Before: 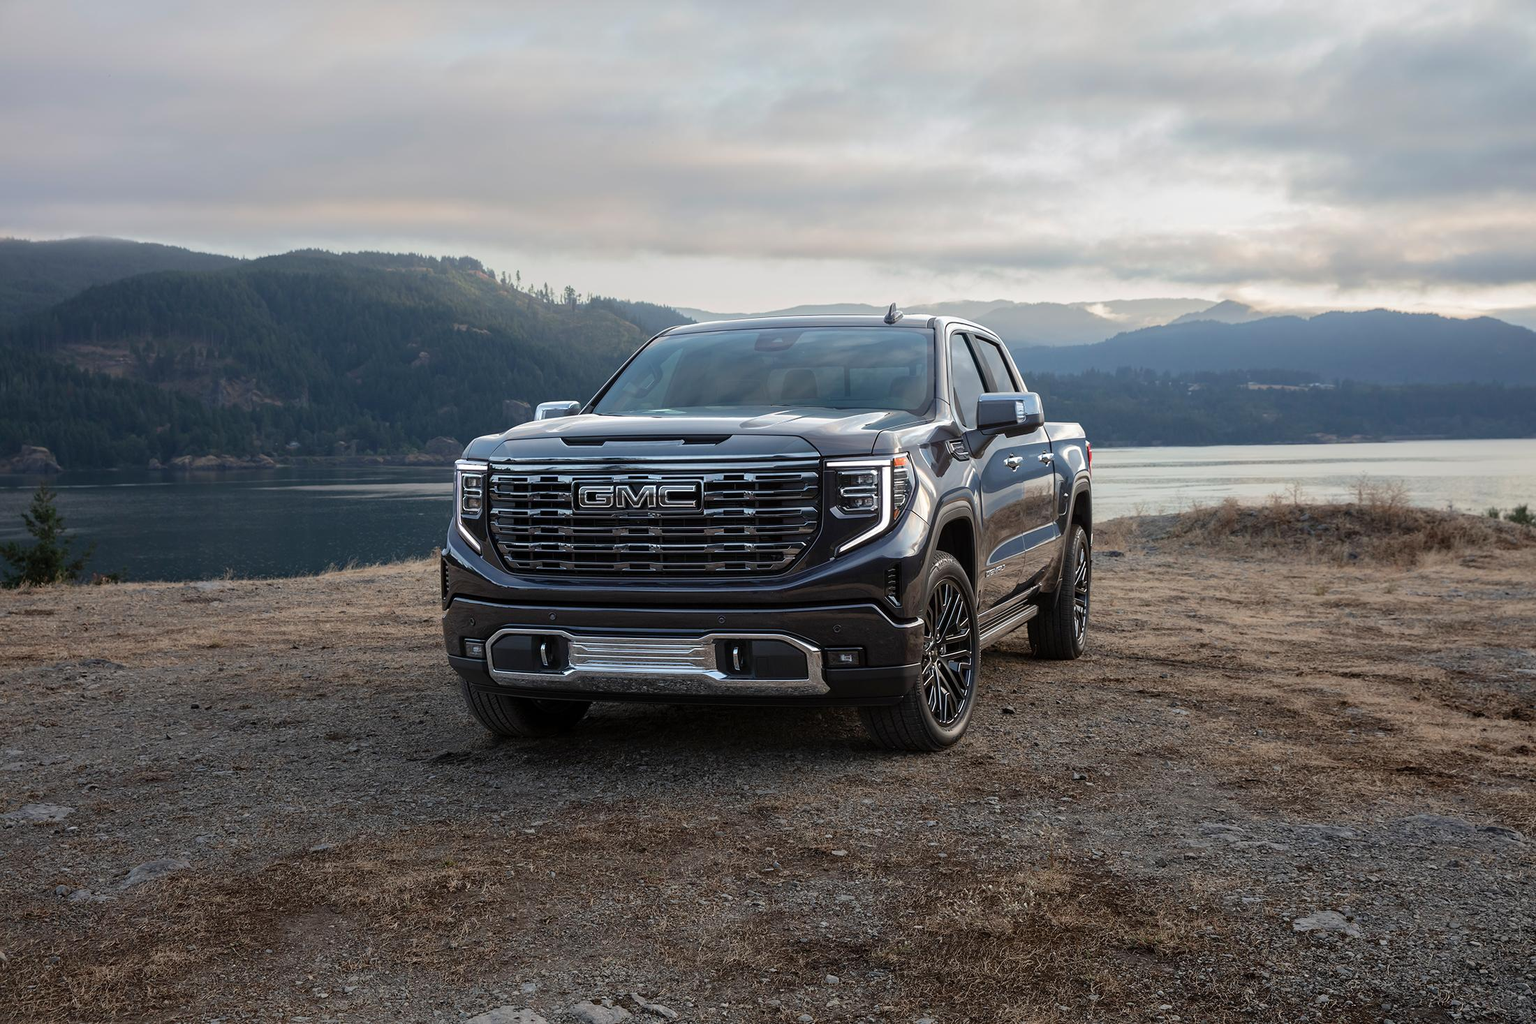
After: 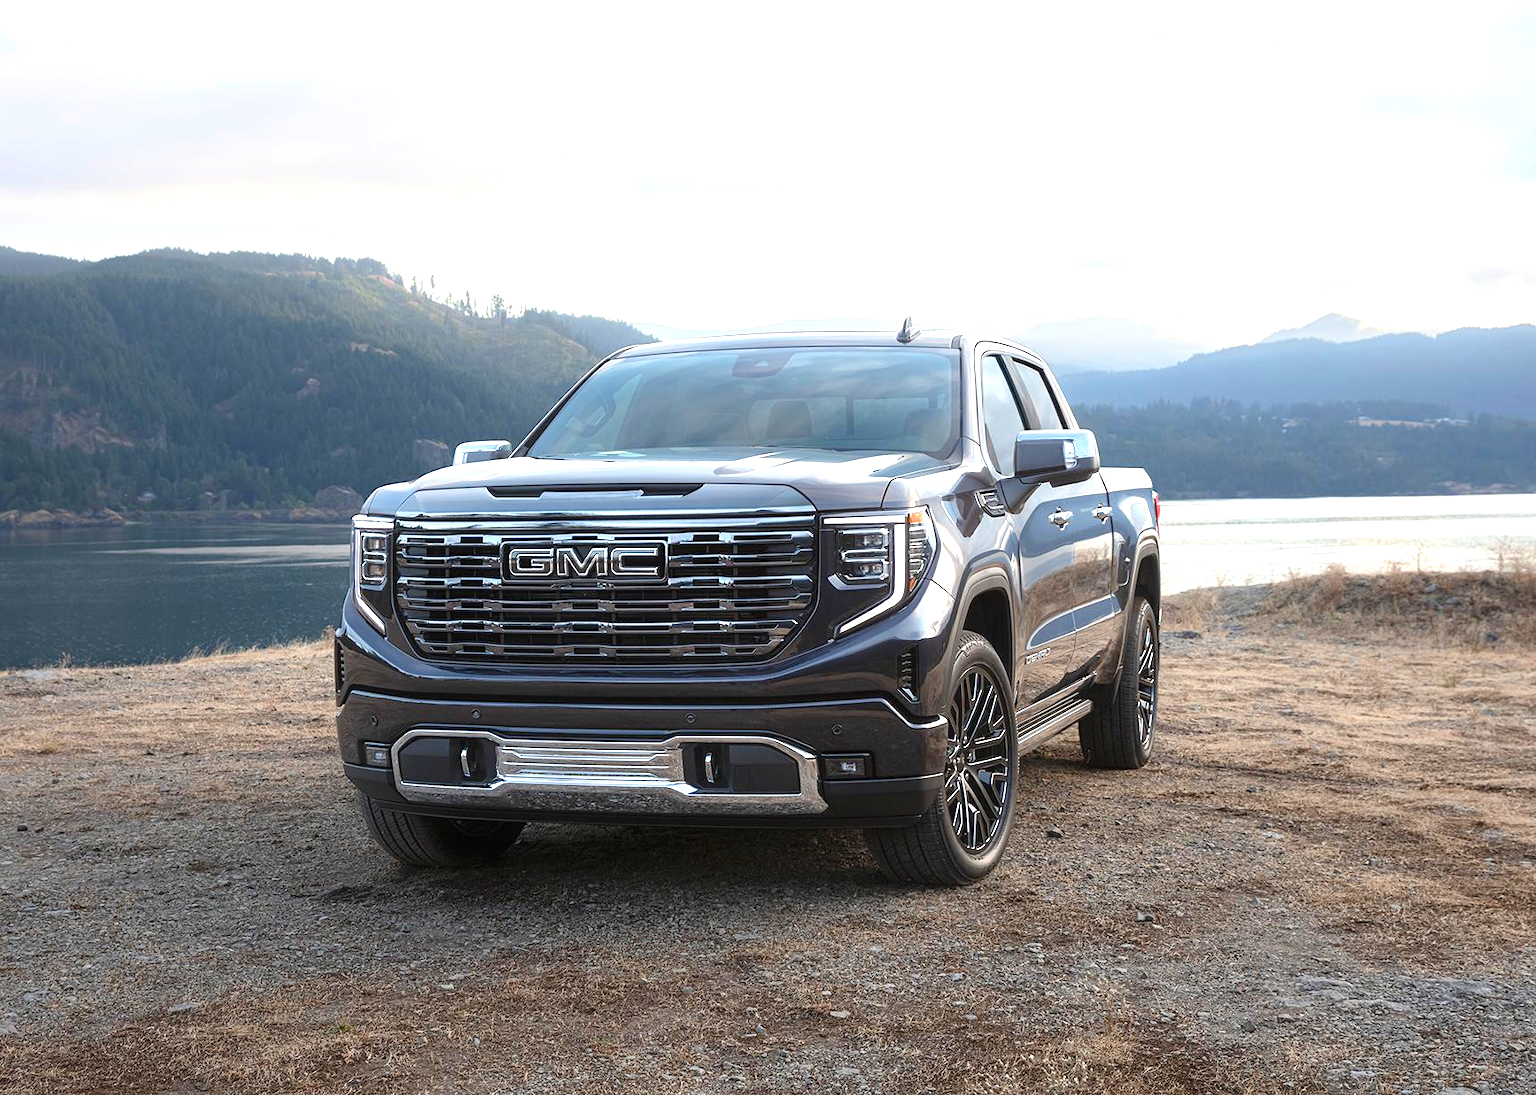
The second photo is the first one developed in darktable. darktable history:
crop: left 11.578%, top 5.275%, right 9.566%, bottom 10.365%
contrast equalizer: octaves 7, y [[0.5, 0.486, 0.447, 0.446, 0.489, 0.5], [0.5 ×6], [0.5 ×6], [0 ×6], [0 ×6]]
exposure: exposure 1.202 EV, compensate highlight preservation false
